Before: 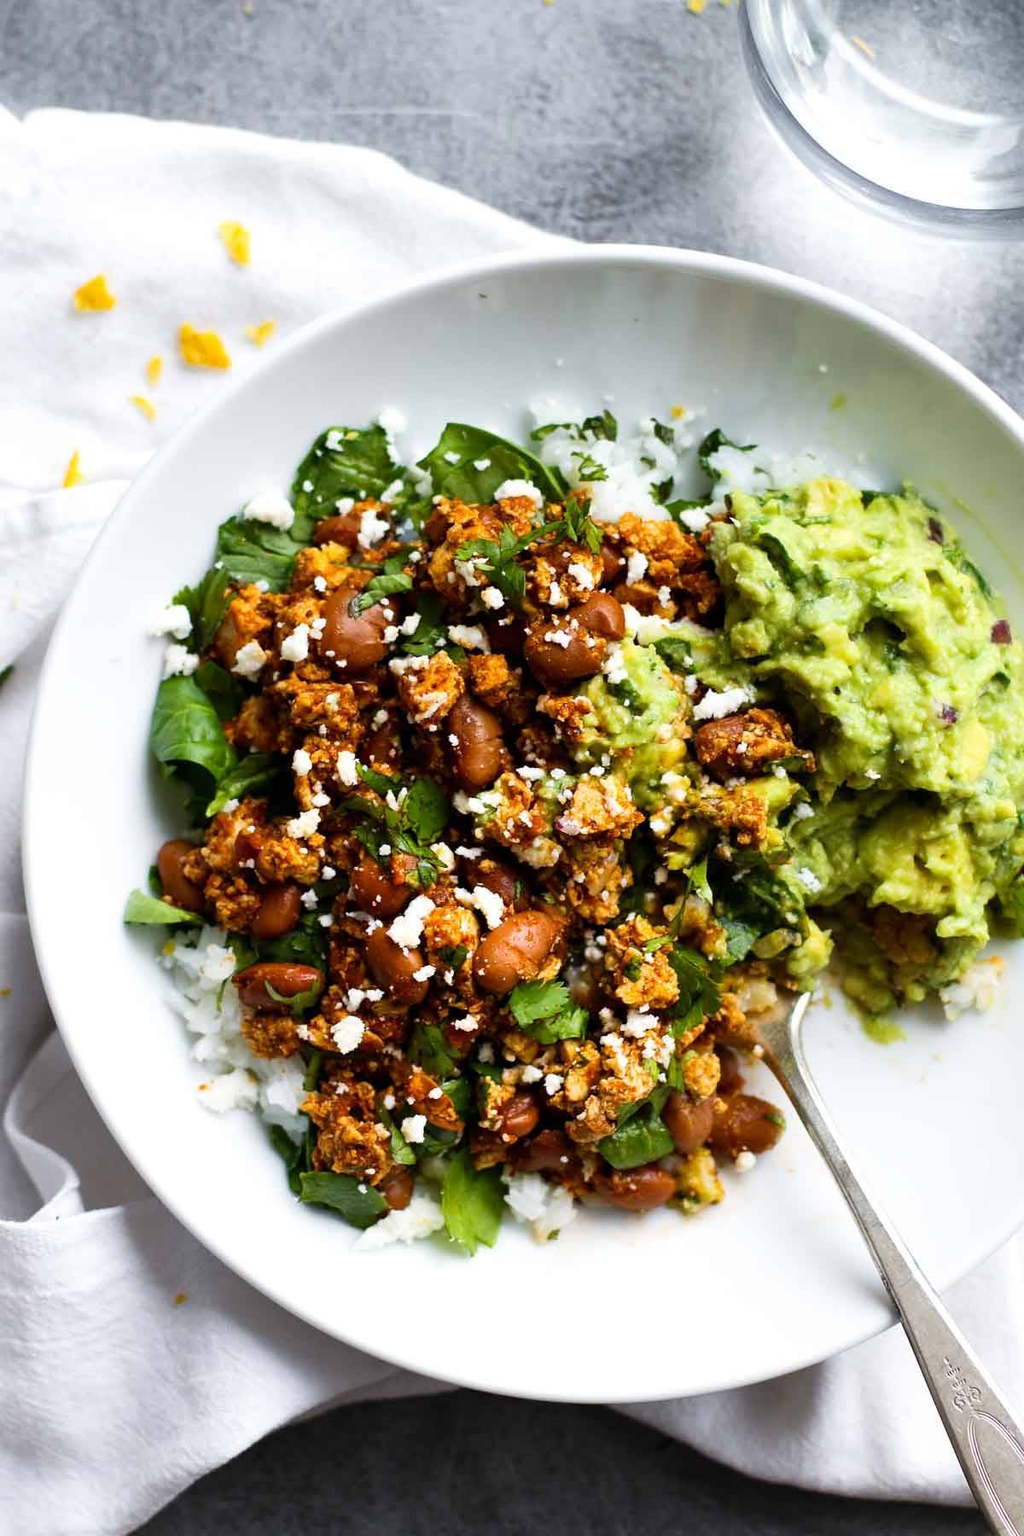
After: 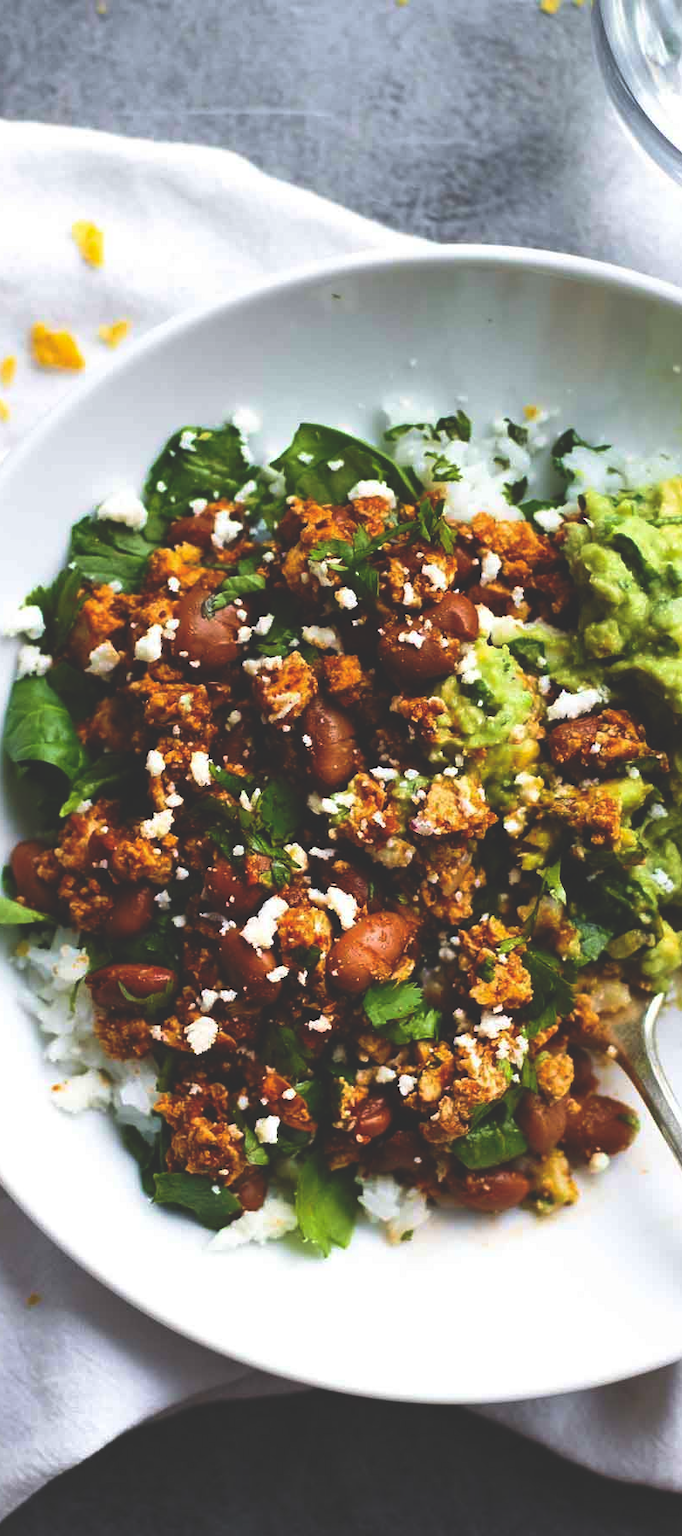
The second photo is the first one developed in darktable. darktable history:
crop and rotate: left 14.385%, right 18.948%
velvia: strength 21.76%
rgb curve: curves: ch0 [(0, 0.186) (0.314, 0.284) (0.775, 0.708) (1, 1)], compensate middle gray true, preserve colors none
